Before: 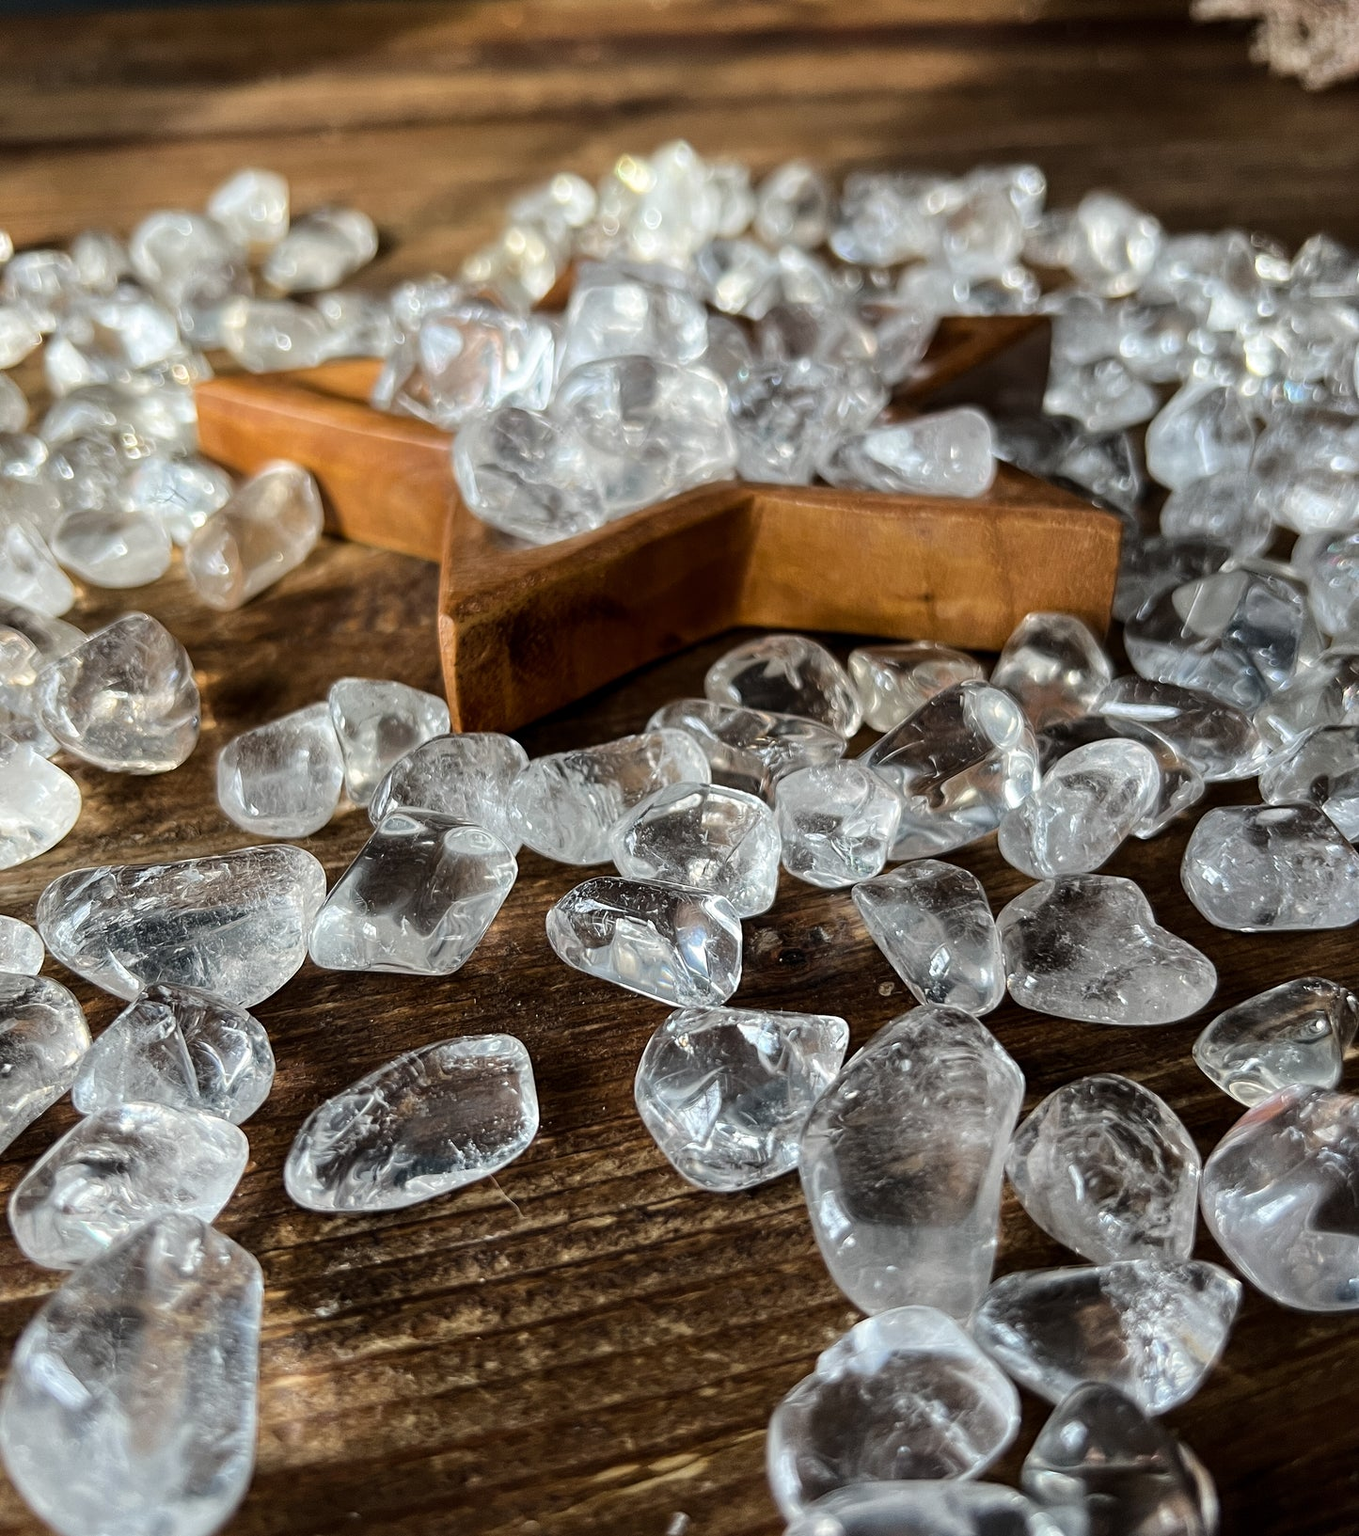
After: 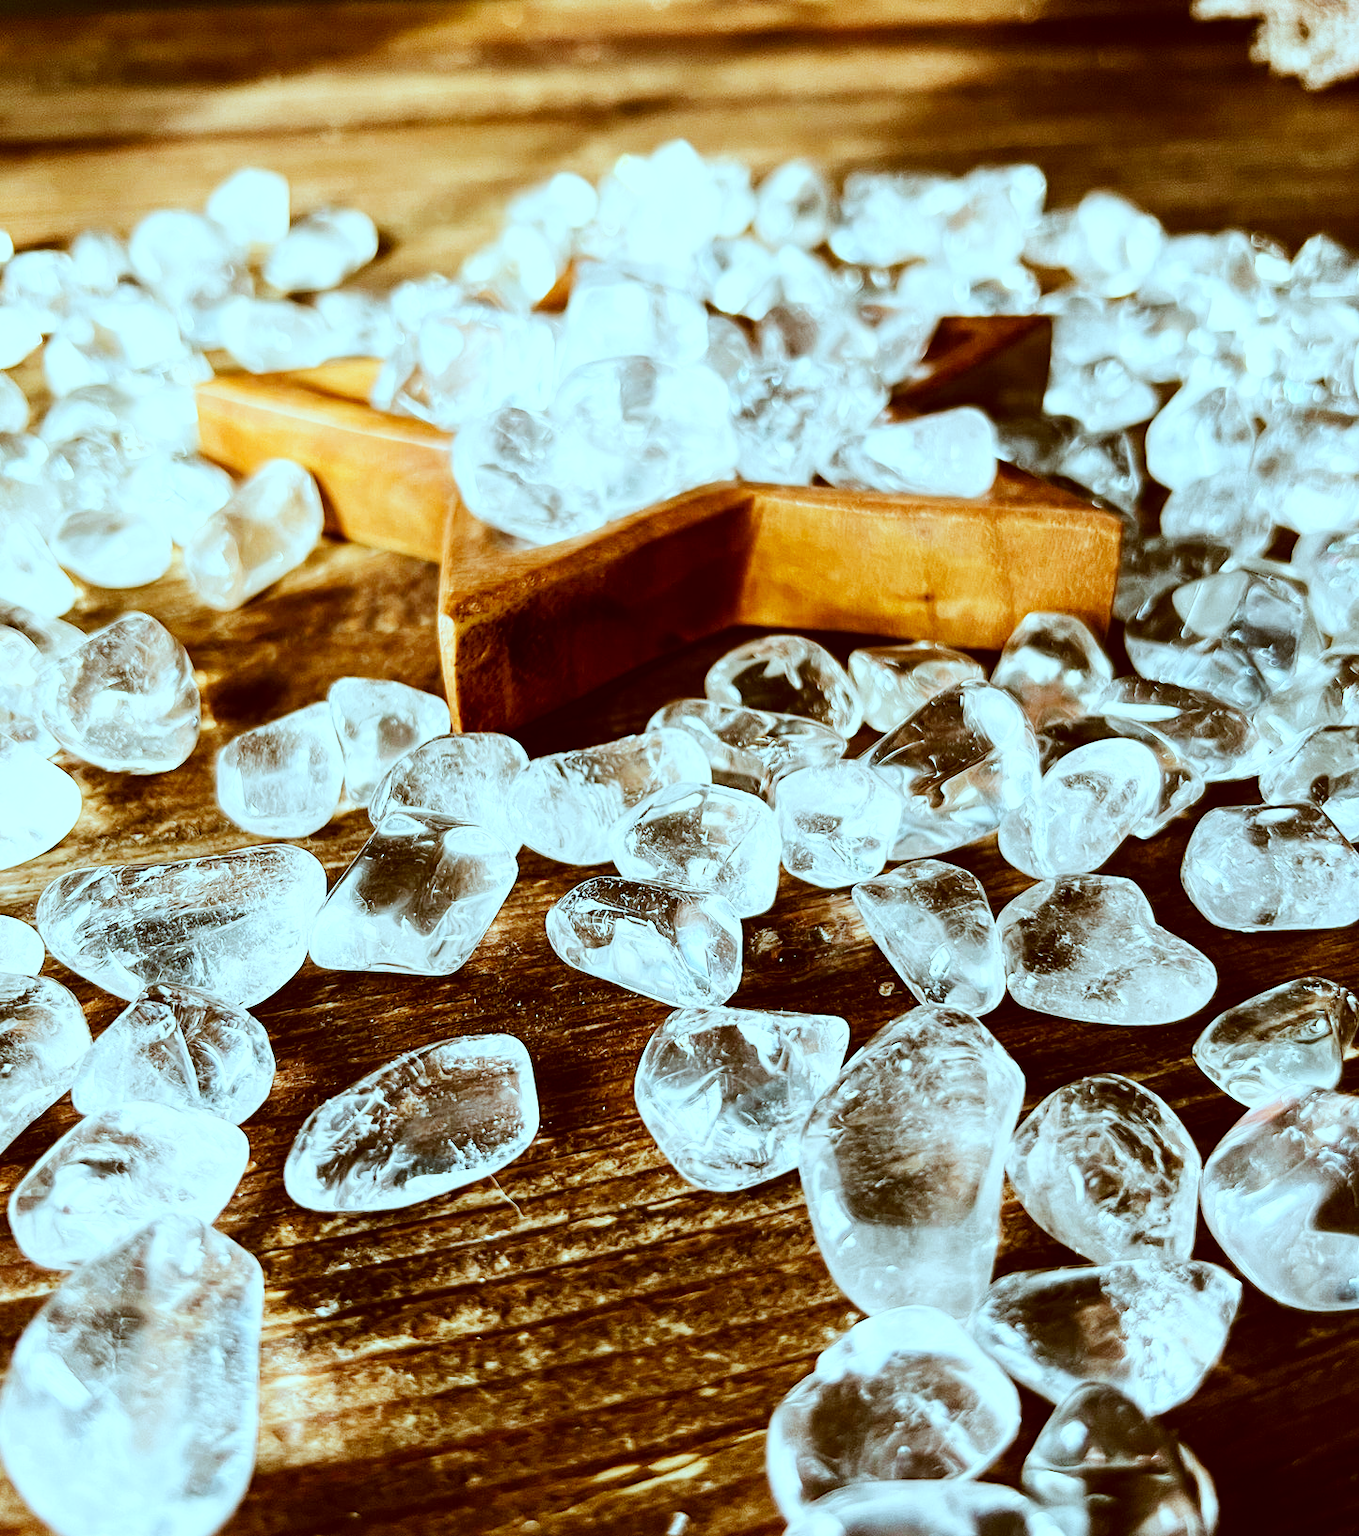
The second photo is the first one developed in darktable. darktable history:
base curve: curves: ch0 [(0, 0.003) (0.001, 0.002) (0.006, 0.004) (0.02, 0.022) (0.048, 0.086) (0.094, 0.234) (0.162, 0.431) (0.258, 0.629) (0.385, 0.8) (0.548, 0.918) (0.751, 0.988) (1, 1)], preserve colors none
color correction: highlights a* -14.89, highlights b* -16.38, shadows a* 10.14, shadows b* 30.12
